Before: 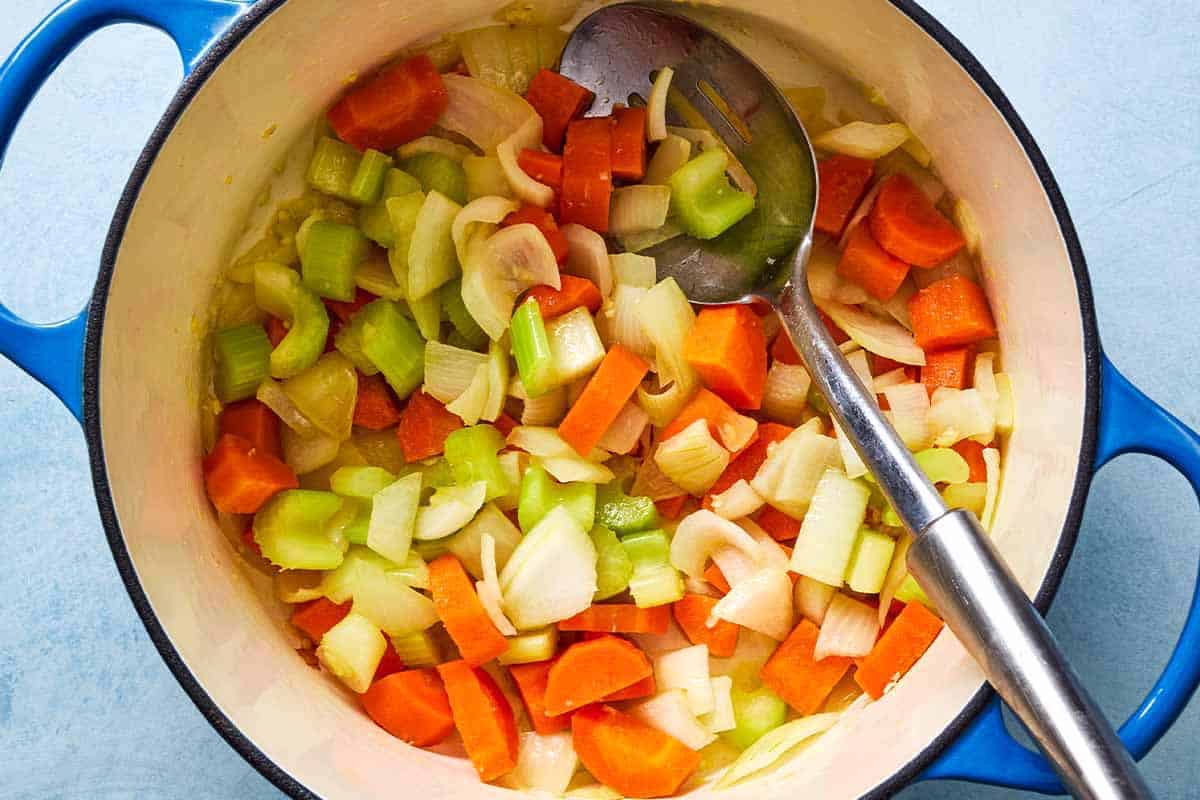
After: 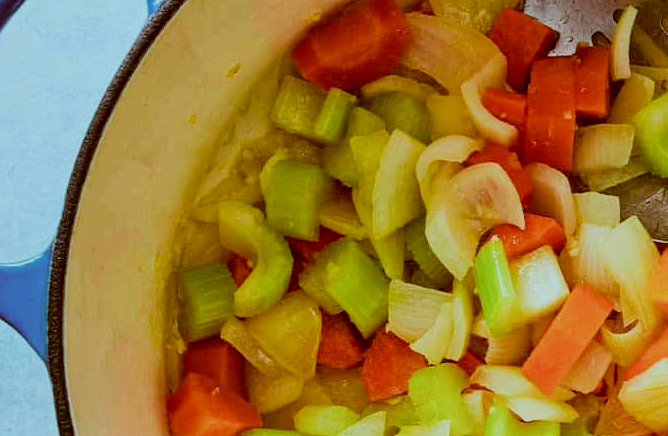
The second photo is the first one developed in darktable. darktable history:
color correction: highlights a* -14.13, highlights b* -16.18, shadows a* 10.46, shadows b* 29.55
color balance rgb: perceptual saturation grading › global saturation 0.209%, global vibrance 20%
filmic rgb: black relative exposure -7.65 EV, white relative exposure 4.56 EV, hardness 3.61
crop and rotate: left 3.036%, top 7.648%, right 41.238%, bottom 37.813%
